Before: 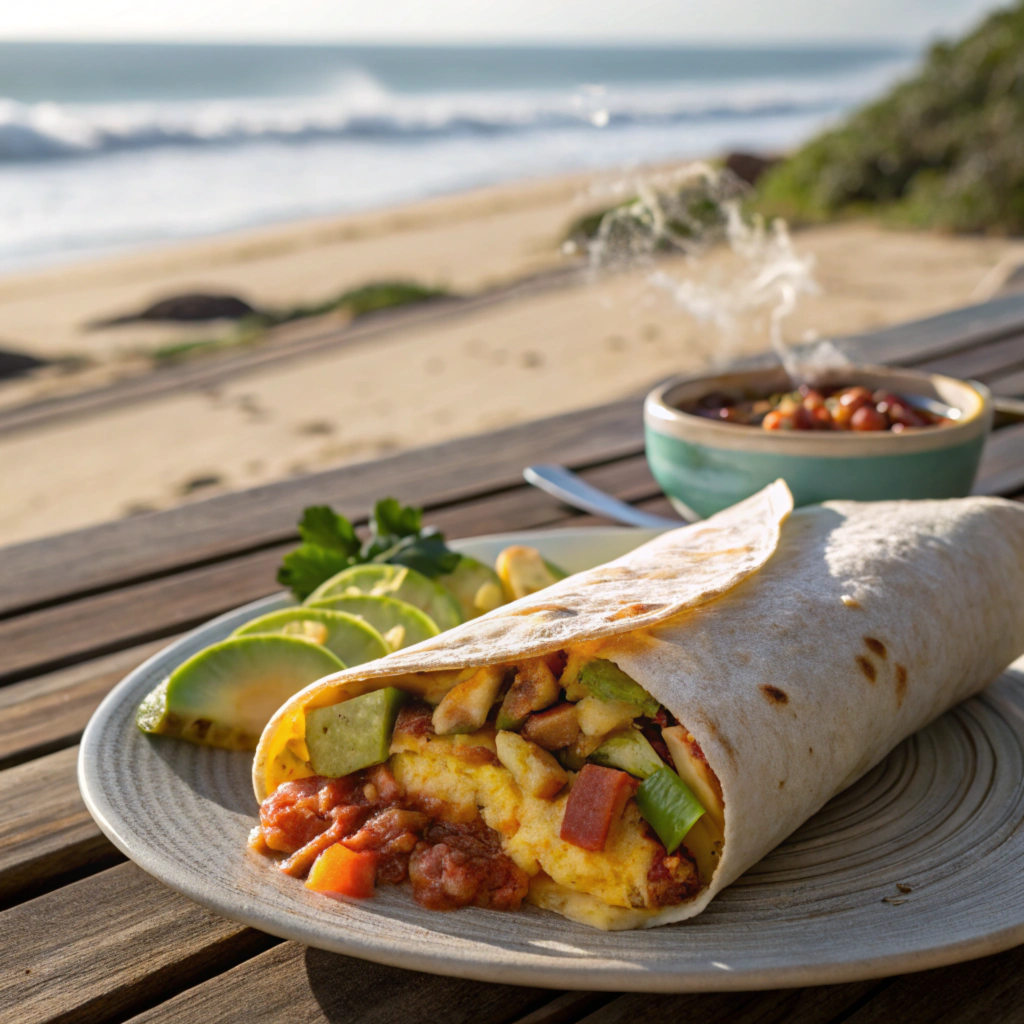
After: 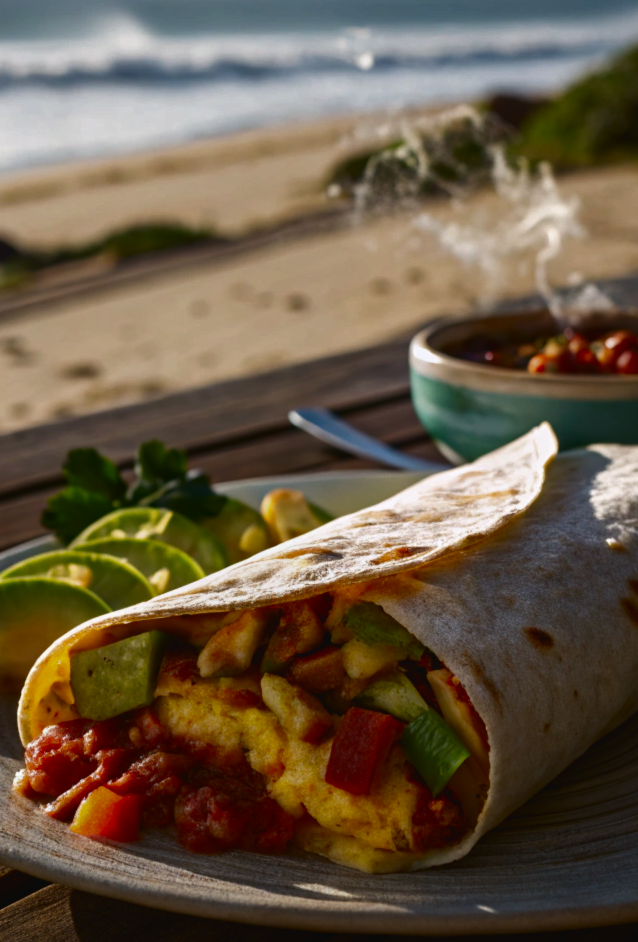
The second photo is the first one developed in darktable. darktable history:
crop and rotate: left 23.001%, top 5.645%, right 14.622%, bottom 2.359%
exposure: black level correction -0.03, compensate highlight preservation false
contrast brightness saturation: contrast 0.092, brightness -0.596, saturation 0.167
